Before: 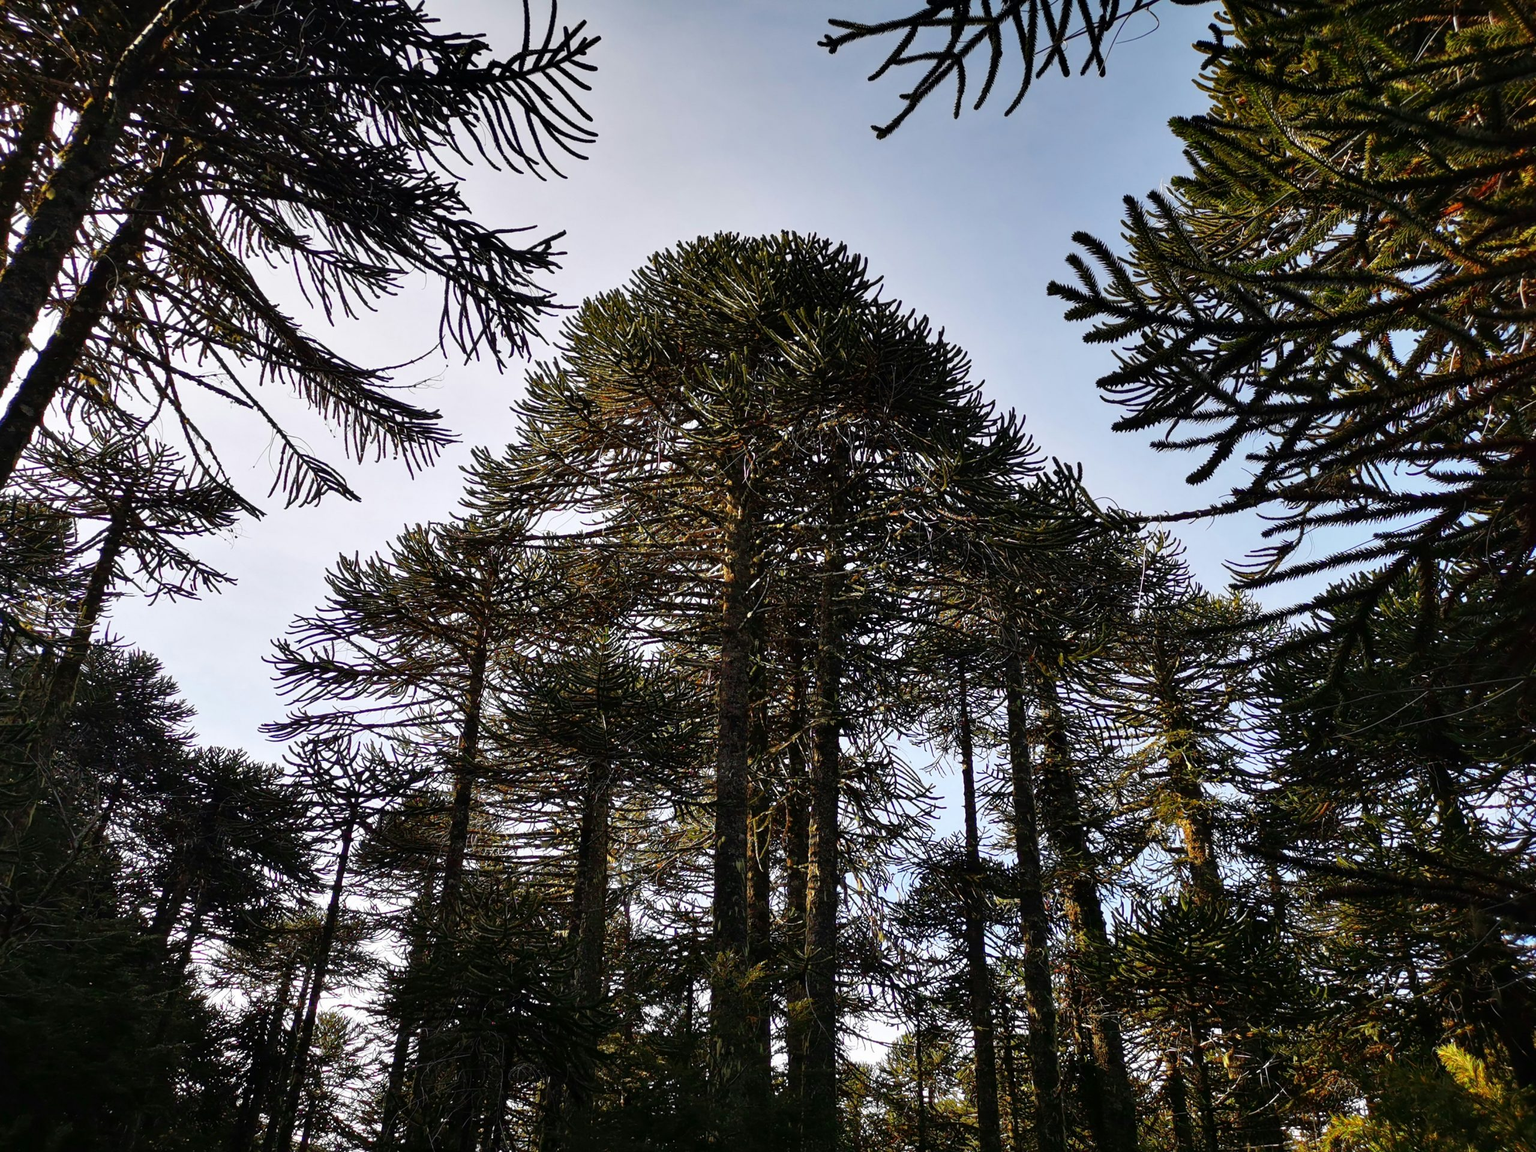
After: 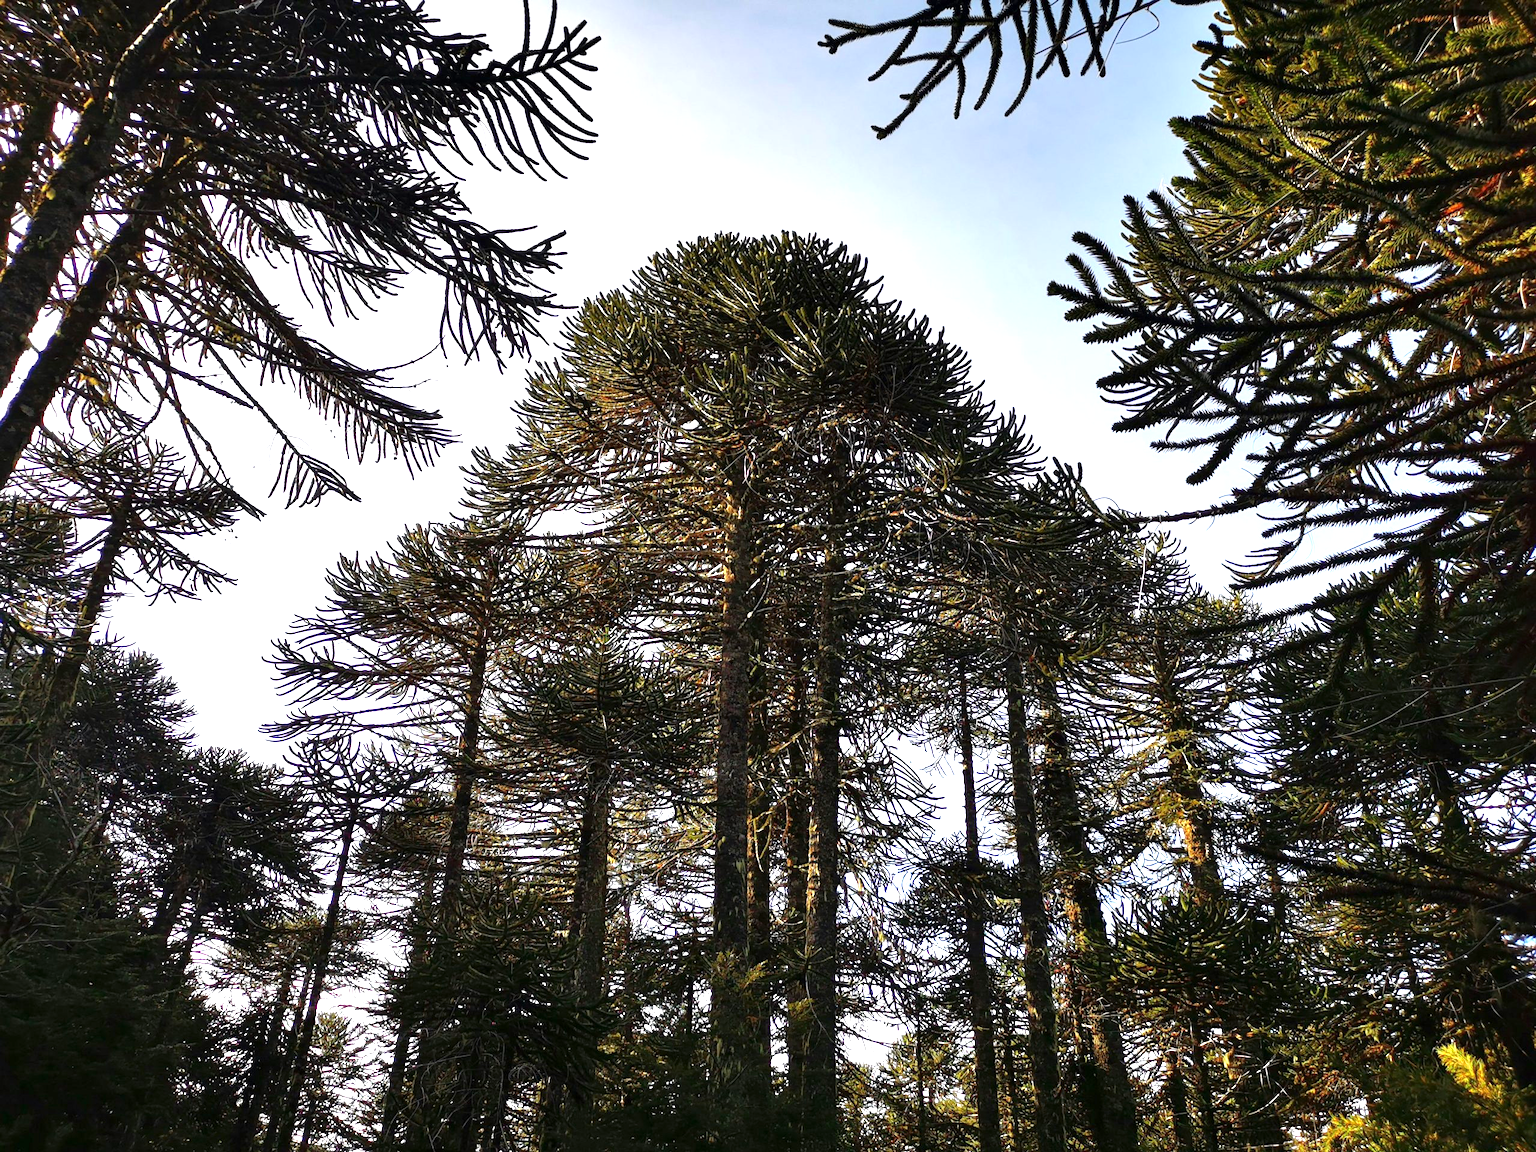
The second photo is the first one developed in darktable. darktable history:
exposure: exposure 0.944 EV, compensate exposure bias true, compensate highlight preservation false
